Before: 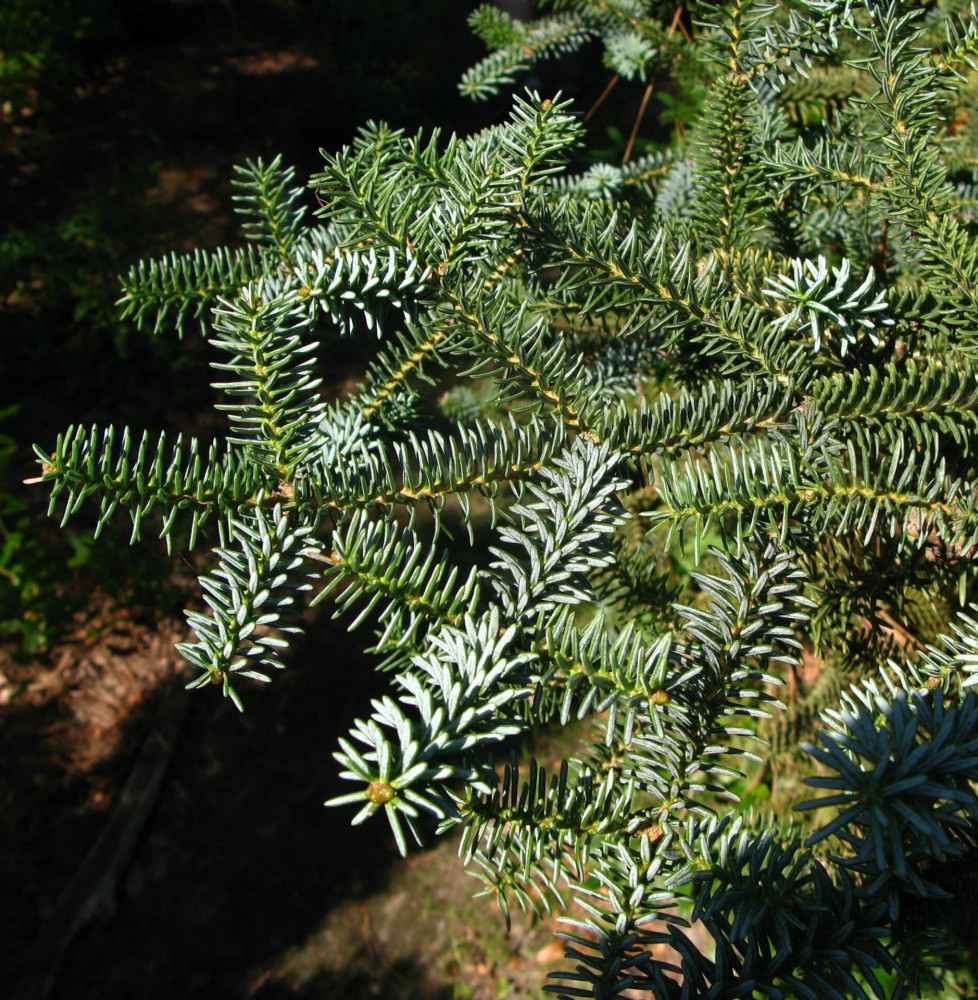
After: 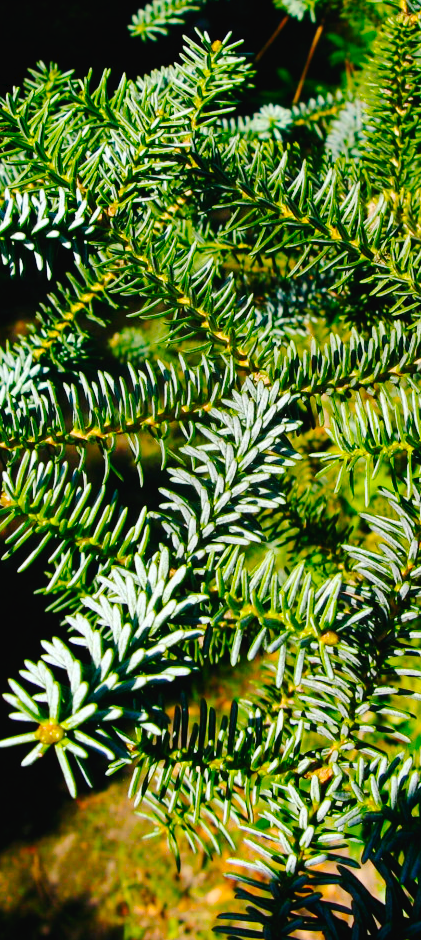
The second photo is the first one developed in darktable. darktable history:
color balance rgb: shadows lift › chroma 2.016%, shadows lift › hue 214.26°, perceptual saturation grading › global saturation 17.433%, global vibrance 44.942%
crop: left 33.789%, top 5.932%, right 23.085%
tone curve: curves: ch0 [(0, 0) (0.003, 0.019) (0.011, 0.021) (0.025, 0.023) (0.044, 0.026) (0.069, 0.037) (0.1, 0.059) (0.136, 0.088) (0.177, 0.138) (0.224, 0.199) (0.277, 0.279) (0.335, 0.376) (0.399, 0.481) (0.468, 0.581) (0.543, 0.658) (0.623, 0.735) (0.709, 0.8) (0.801, 0.861) (0.898, 0.928) (1, 1)], preserve colors none
